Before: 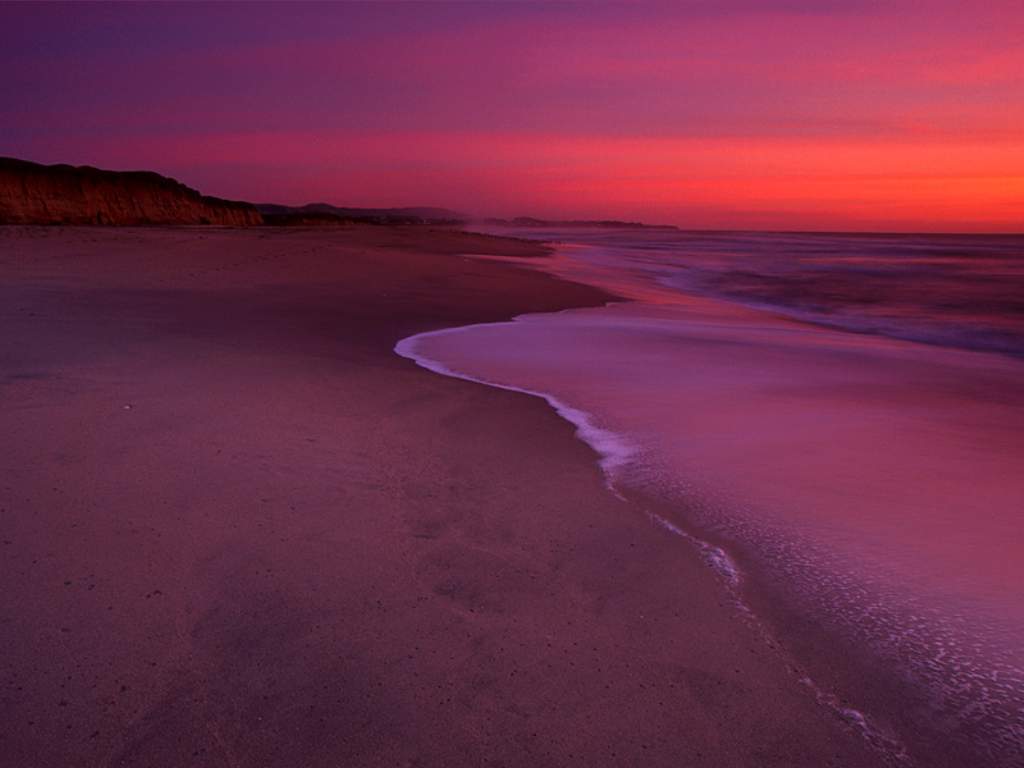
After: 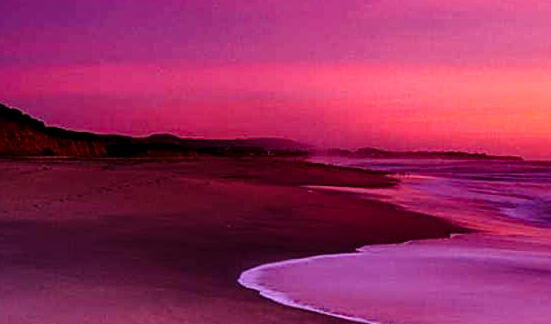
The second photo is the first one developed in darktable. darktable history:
base curve: curves: ch0 [(0, 0) (0.028, 0.03) (0.121, 0.232) (0.46, 0.748) (0.859, 0.968) (1, 1)], preserve colors none
sharpen: on, module defaults
crop: left 15.306%, top 9.065%, right 30.789%, bottom 48.638%
local contrast: detail 150%
